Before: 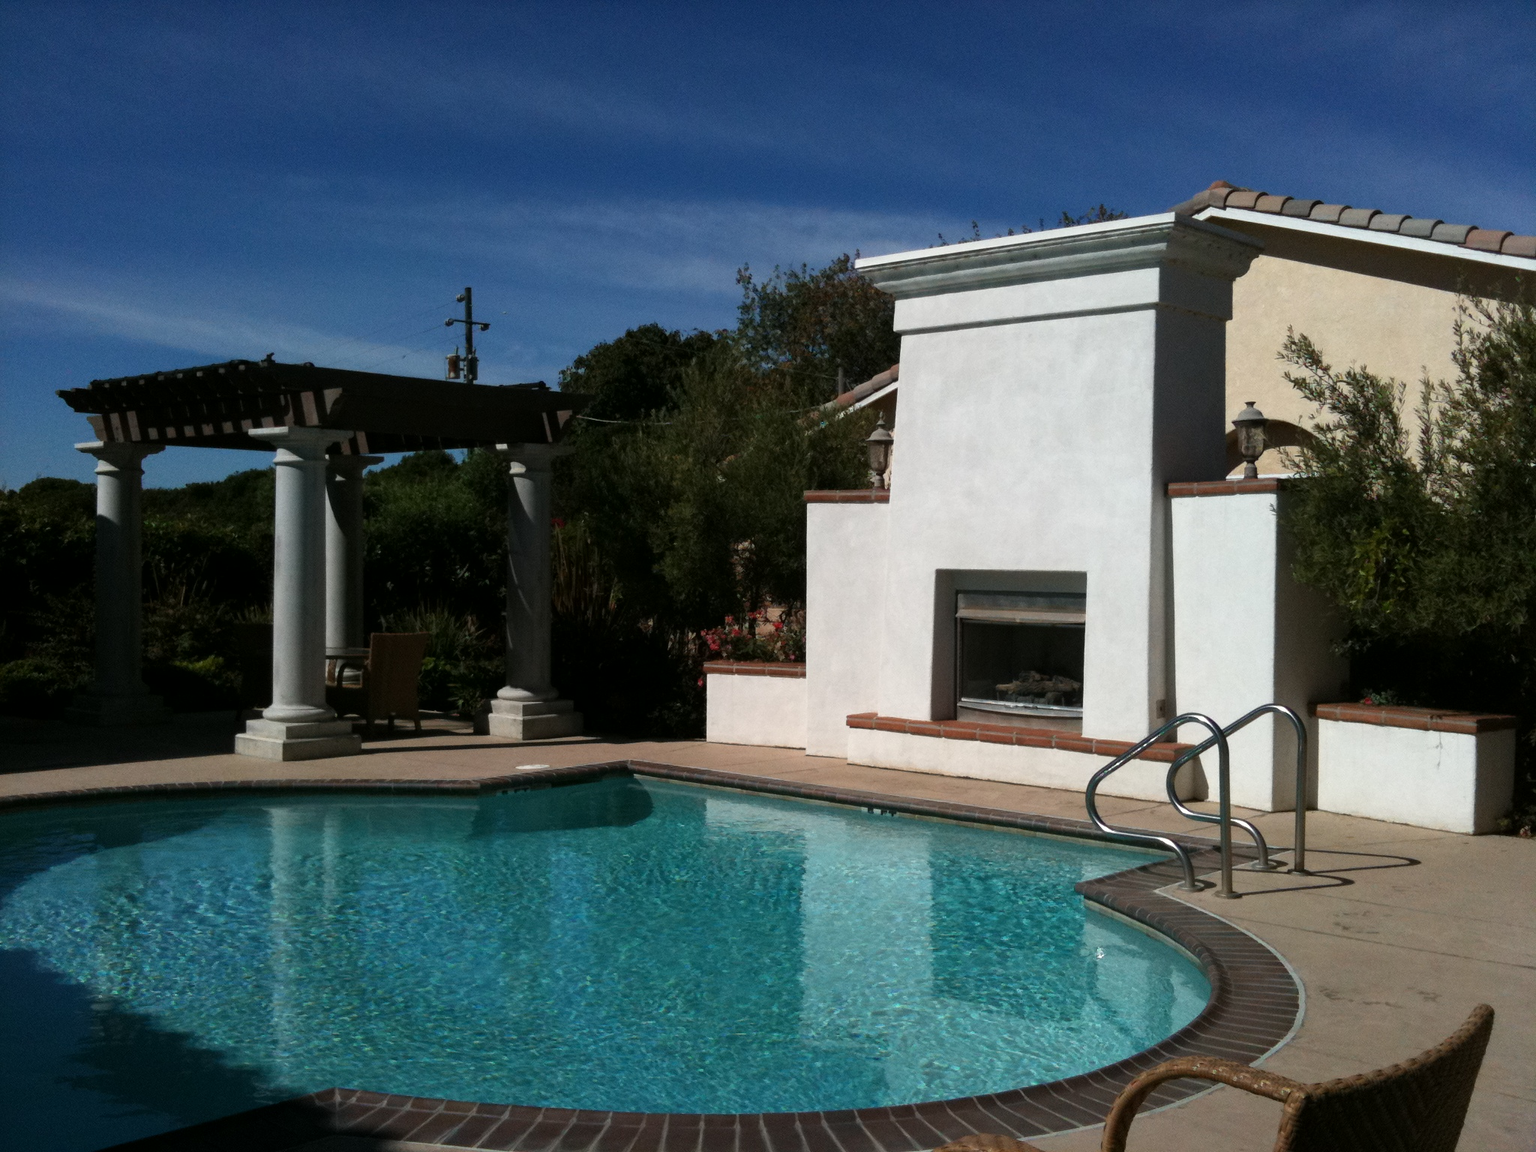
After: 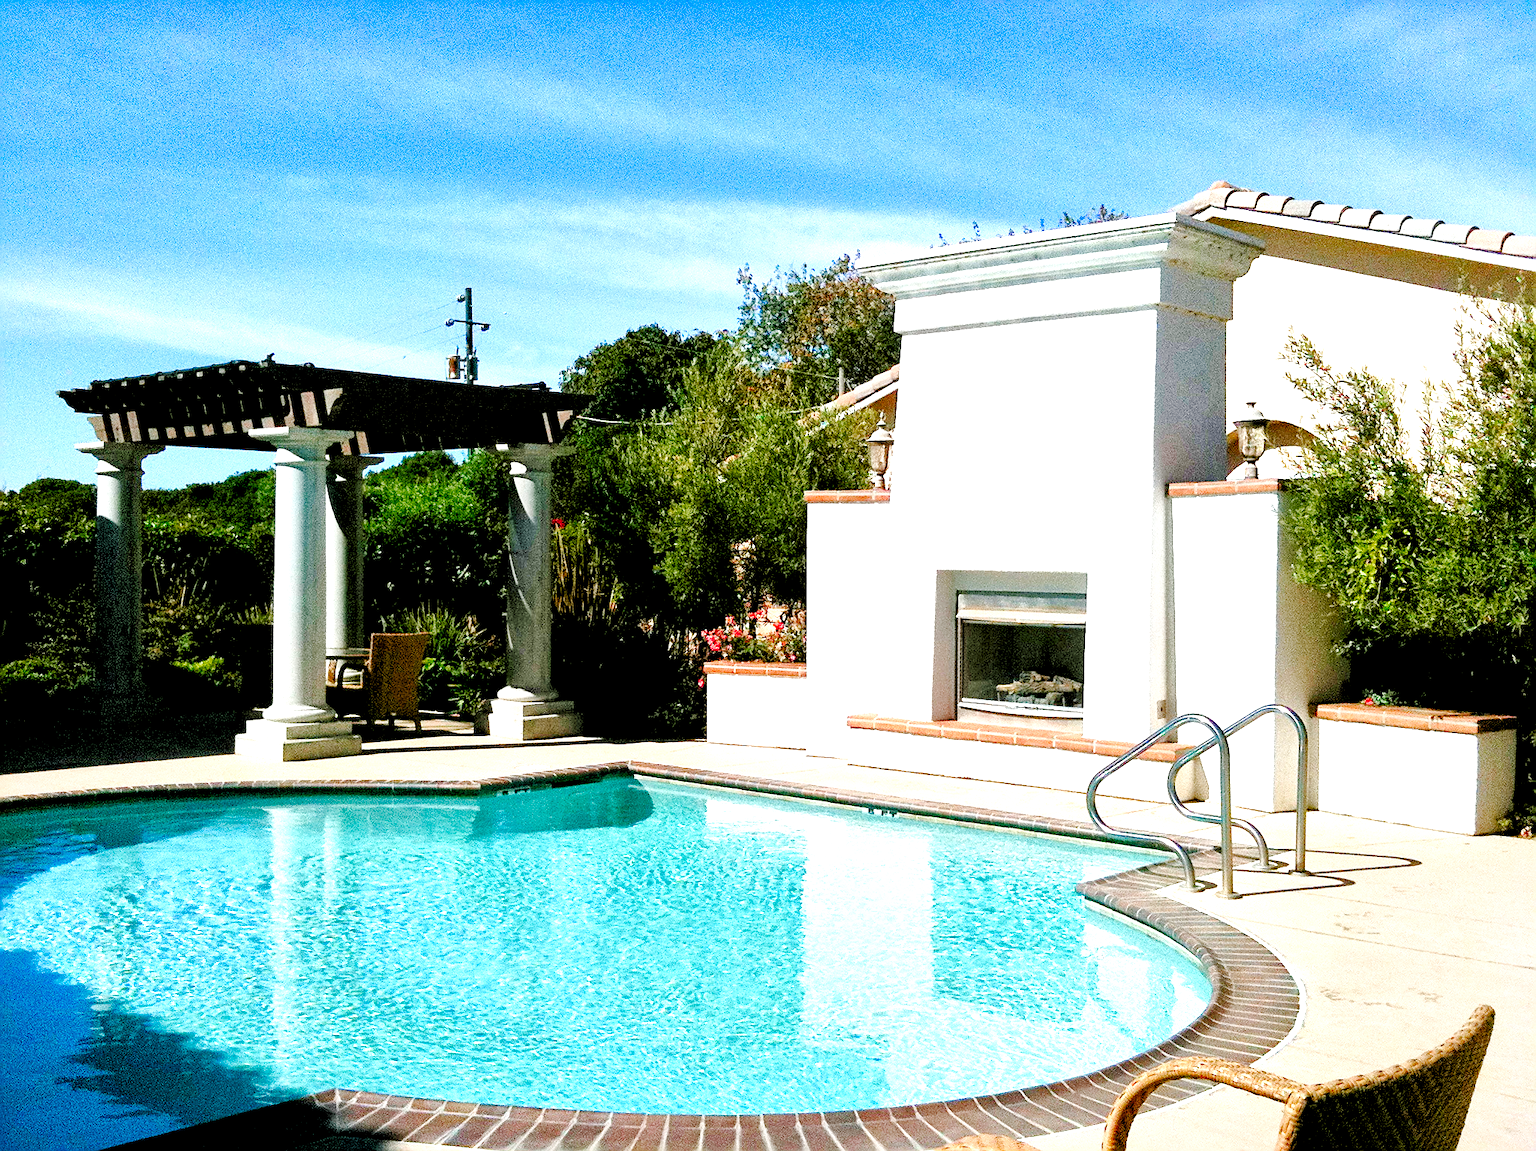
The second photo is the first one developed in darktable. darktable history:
base curve: curves: ch0 [(0, 0) (0.025, 0.046) (0.112, 0.277) (0.467, 0.74) (0.814, 0.929) (1, 0.942)], preserve colors none
exposure: black level correction 0.001, exposure 1.868 EV, compensate exposure bias true, compensate highlight preservation false
levels: black 8.58%, levels [0.072, 0.414, 0.976]
local contrast: mode bilateral grid, contrast 20, coarseness 51, detail 178%, midtone range 0.2
sharpen: radius 1.384, amount 1.243, threshold 0.726
crop: left 0.006%
contrast brightness saturation: contrast 0.125, brightness -0.117, saturation 0.204
